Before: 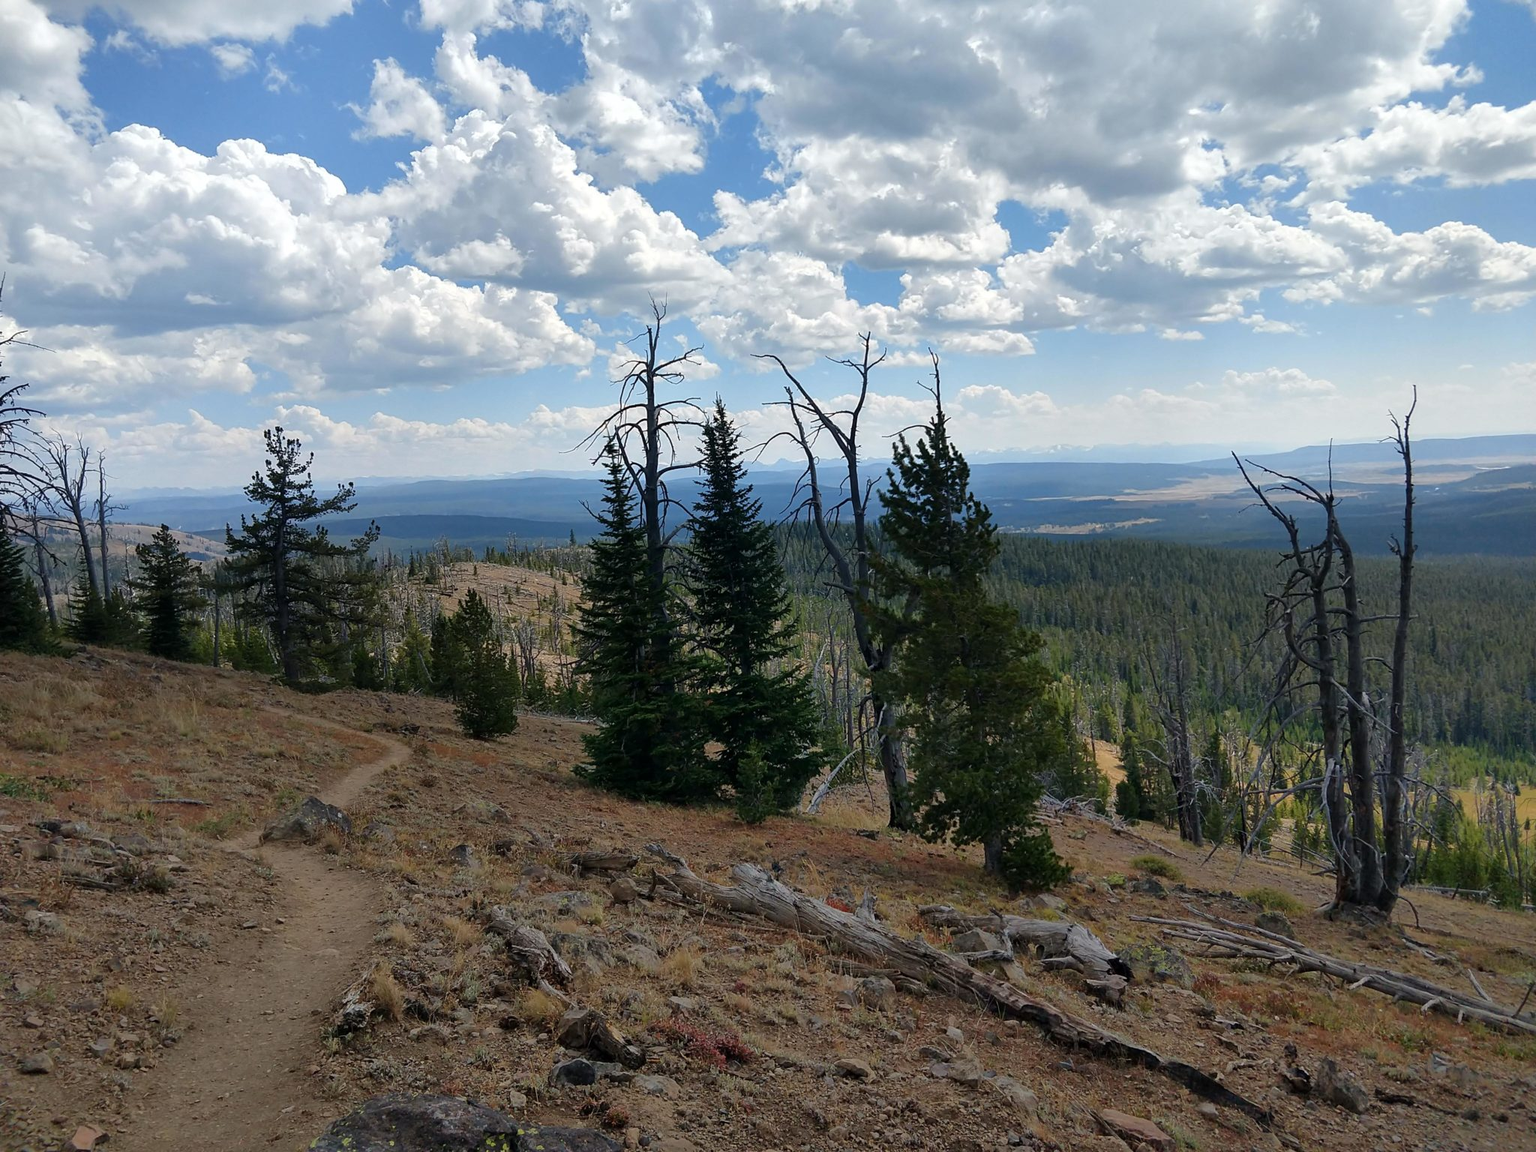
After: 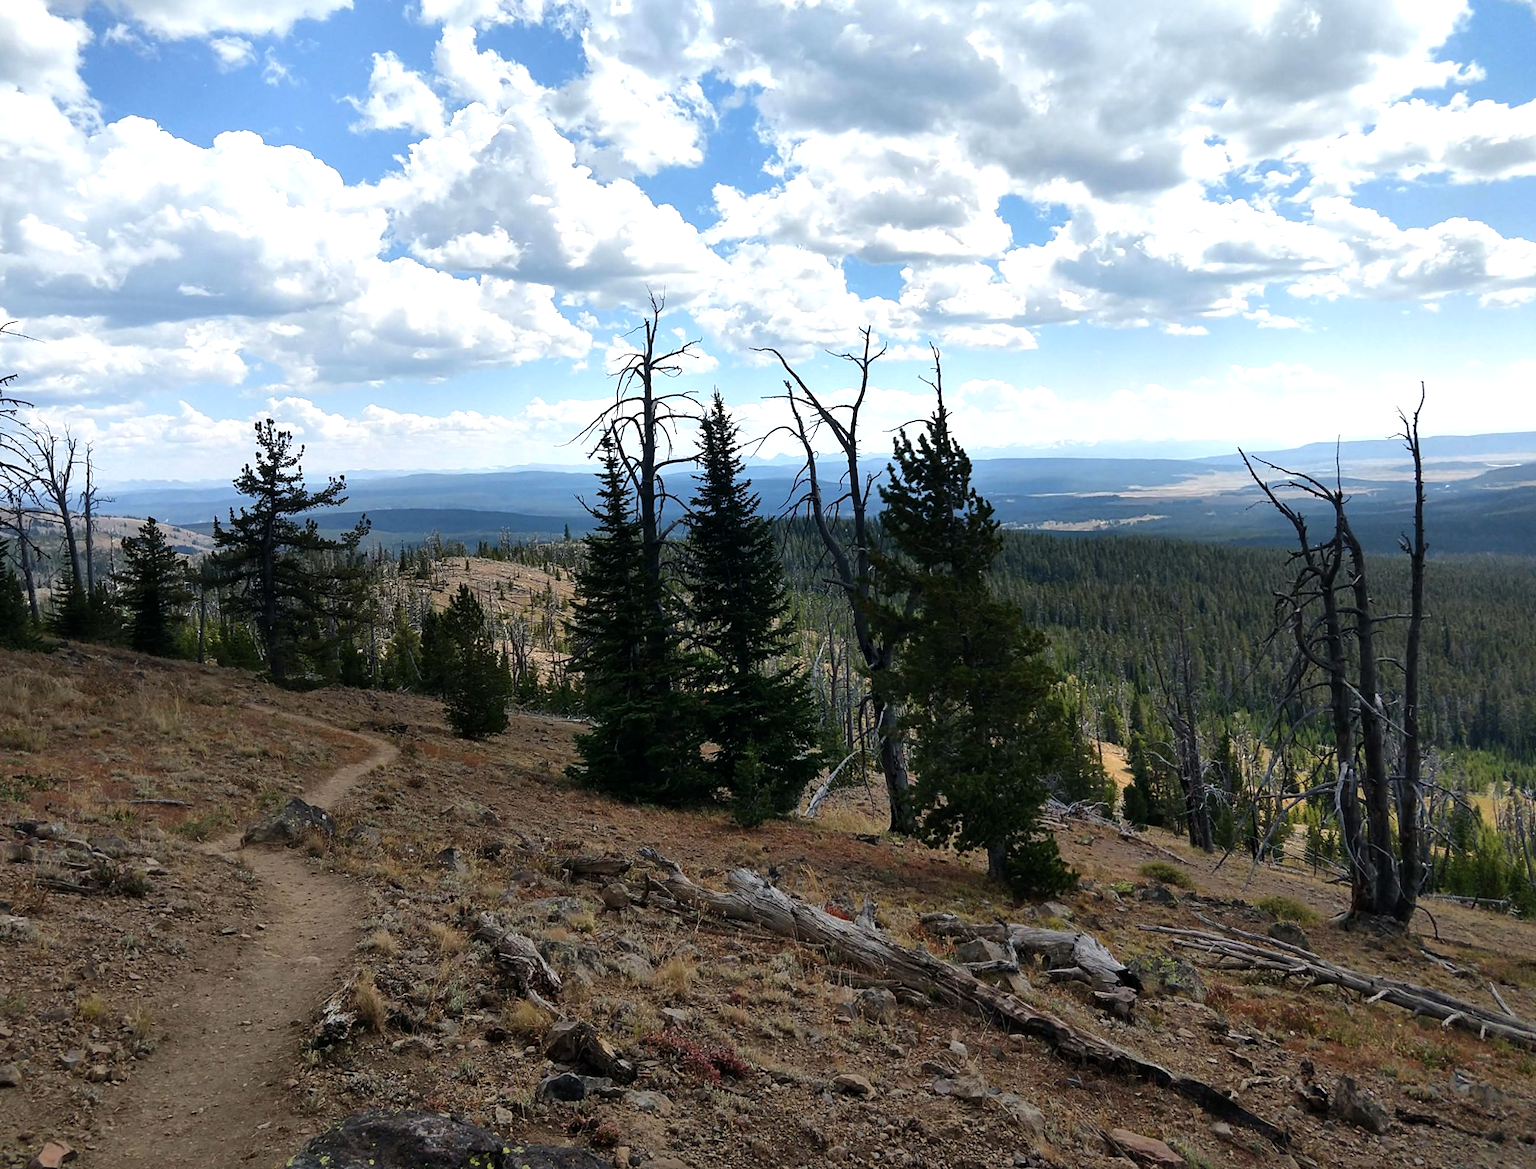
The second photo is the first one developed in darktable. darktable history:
rotate and perspective: rotation 0.226°, lens shift (vertical) -0.042, crop left 0.023, crop right 0.982, crop top 0.006, crop bottom 0.994
levels: mode automatic, black 0.023%, white 99.97%, levels [0.062, 0.494, 0.925]
tone equalizer: -8 EV -0.75 EV, -7 EV -0.7 EV, -6 EV -0.6 EV, -5 EV -0.4 EV, -3 EV 0.4 EV, -2 EV 0.6 EV, -1 EV 0.7 EV, +0 EV 0.75 EV, edges refinement/feathering 500, mask exposure compensation -1.57 EV, preserve details no
